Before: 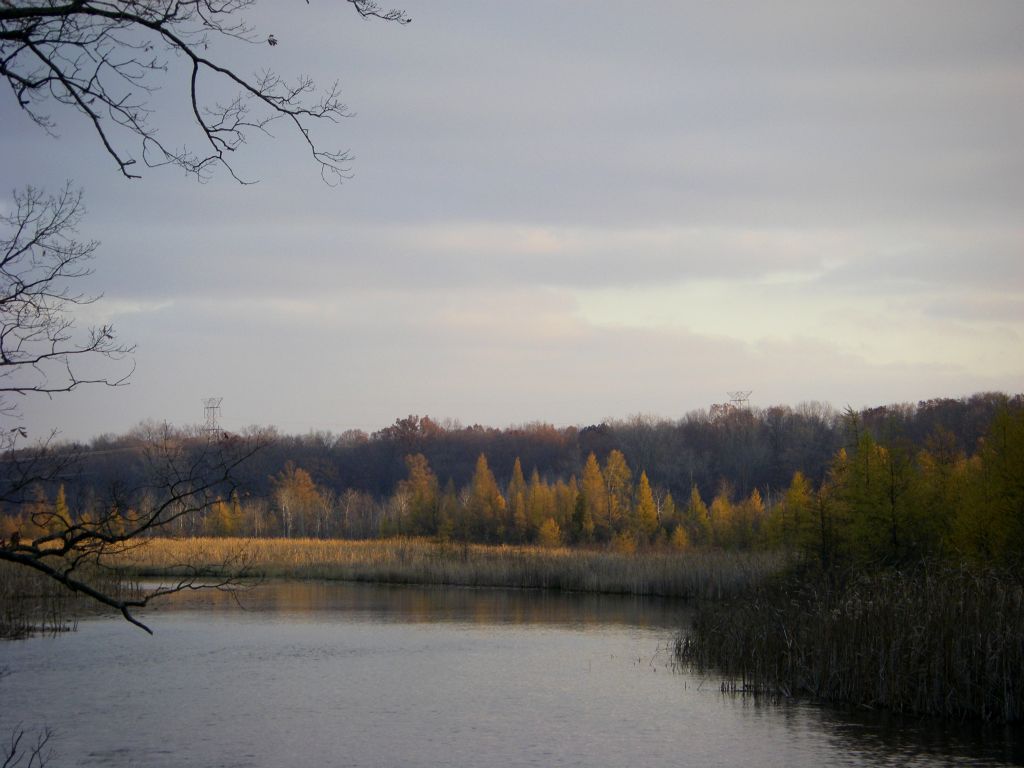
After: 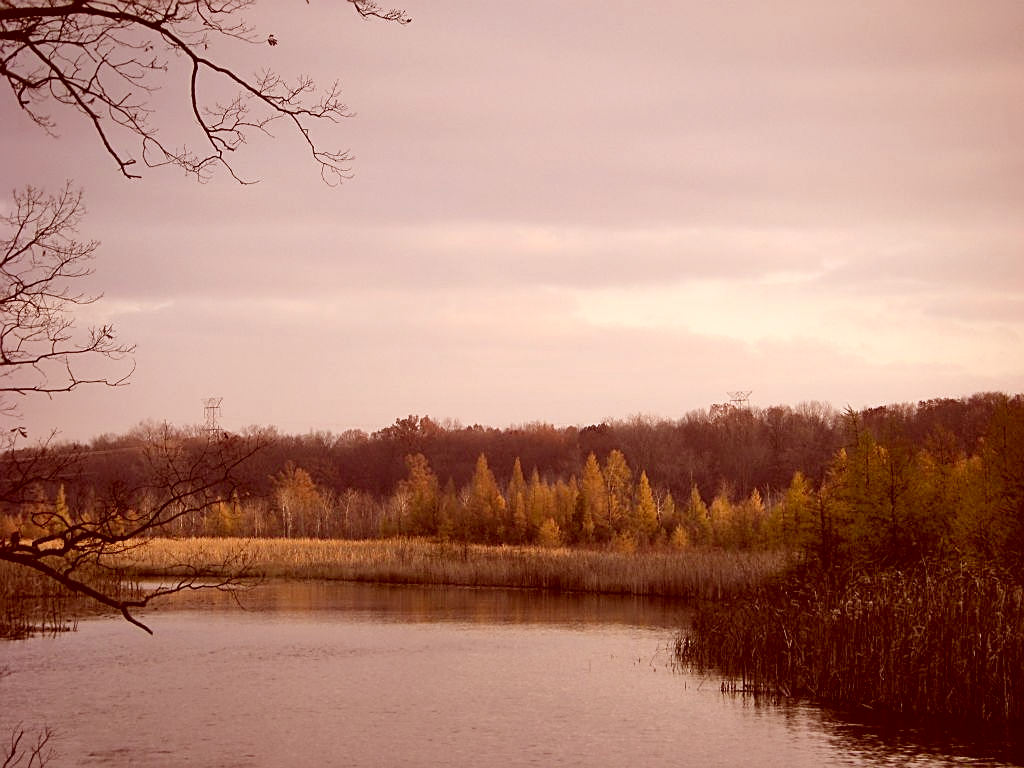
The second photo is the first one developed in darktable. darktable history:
sharpen: on, module defaults
tone equalizer: on, module defaults
exposure: compensate highlight preservation false
color correction: highlights a* 9.03, highlights b* 8.71, shadows a* 40, shadows b* 40, saturation 0.8
shadows and highlights: radius 110.86, shadows 51.09, white point adjustment 9.16, highlights -4.17, highlights color adjustment 32.2%, soften with gaussian
